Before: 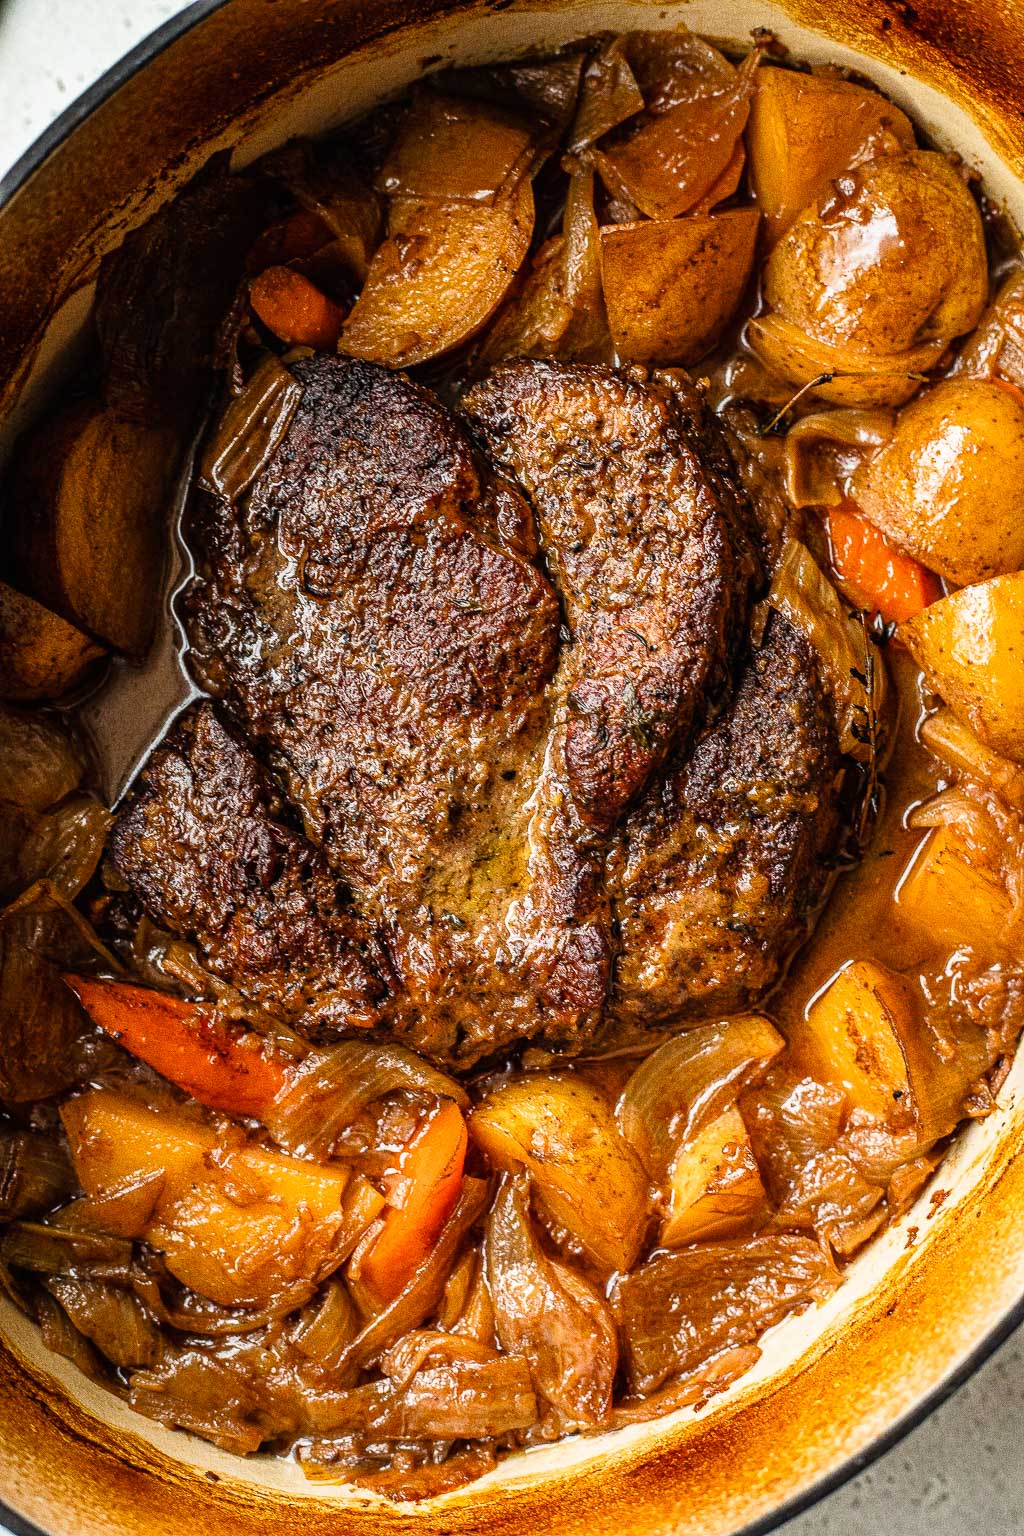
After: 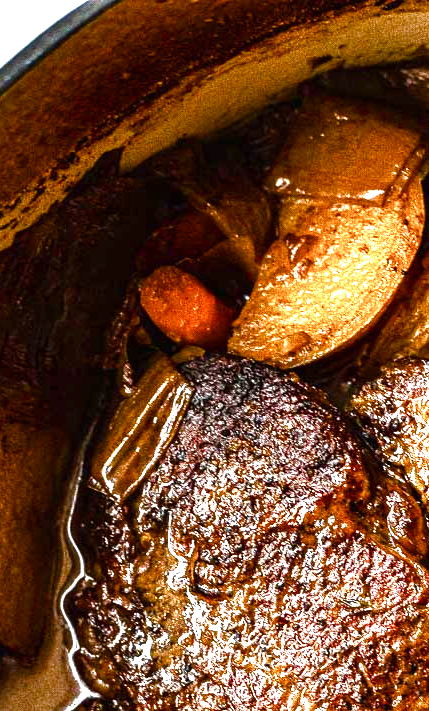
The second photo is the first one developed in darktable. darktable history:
color balance rgb: perceptual saturation grading › highlights -29.58%, perceptual saturation grading › mid-tones 29.47%, perceptual saturation grading › shadows 59.73%, perceptual brilliance grading › global brilliance -17.79%, perceptual brilliance grading › highlights 28.73%, global vibrance 15.44%
exposure: black level correction 0, exposure 1.1 EV, compensate highlight preservation false
crop and rotate: left 10.817%, top 0.062%, right 47.194%, bottom 53.626%
